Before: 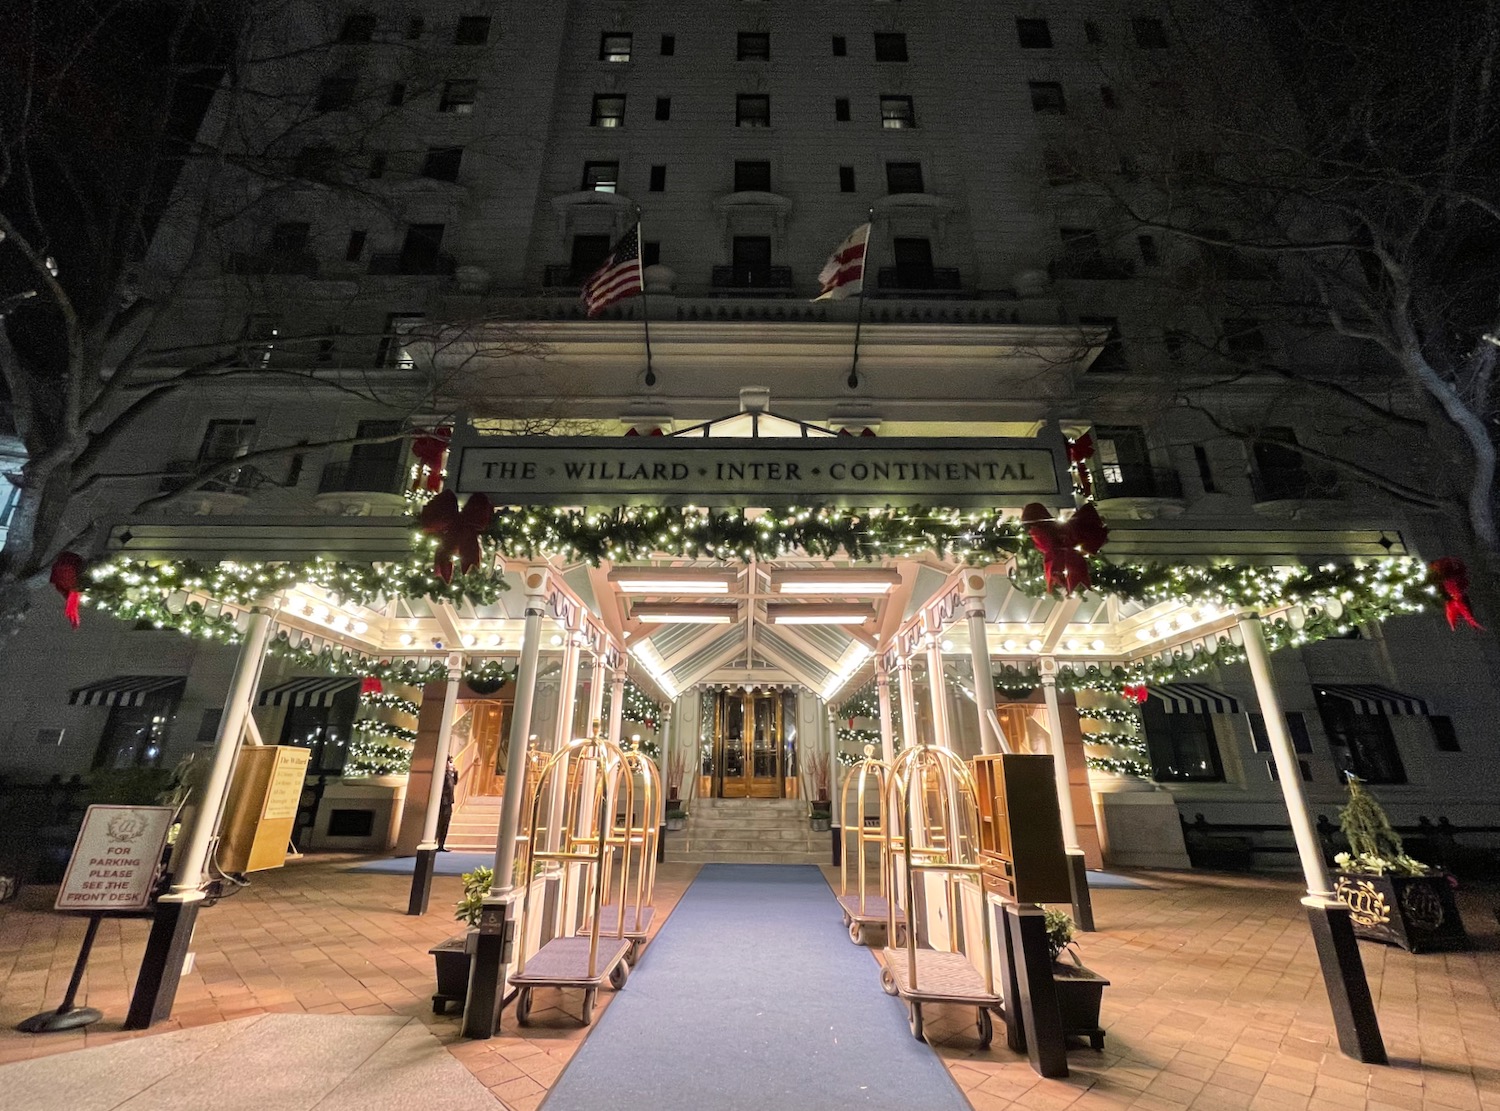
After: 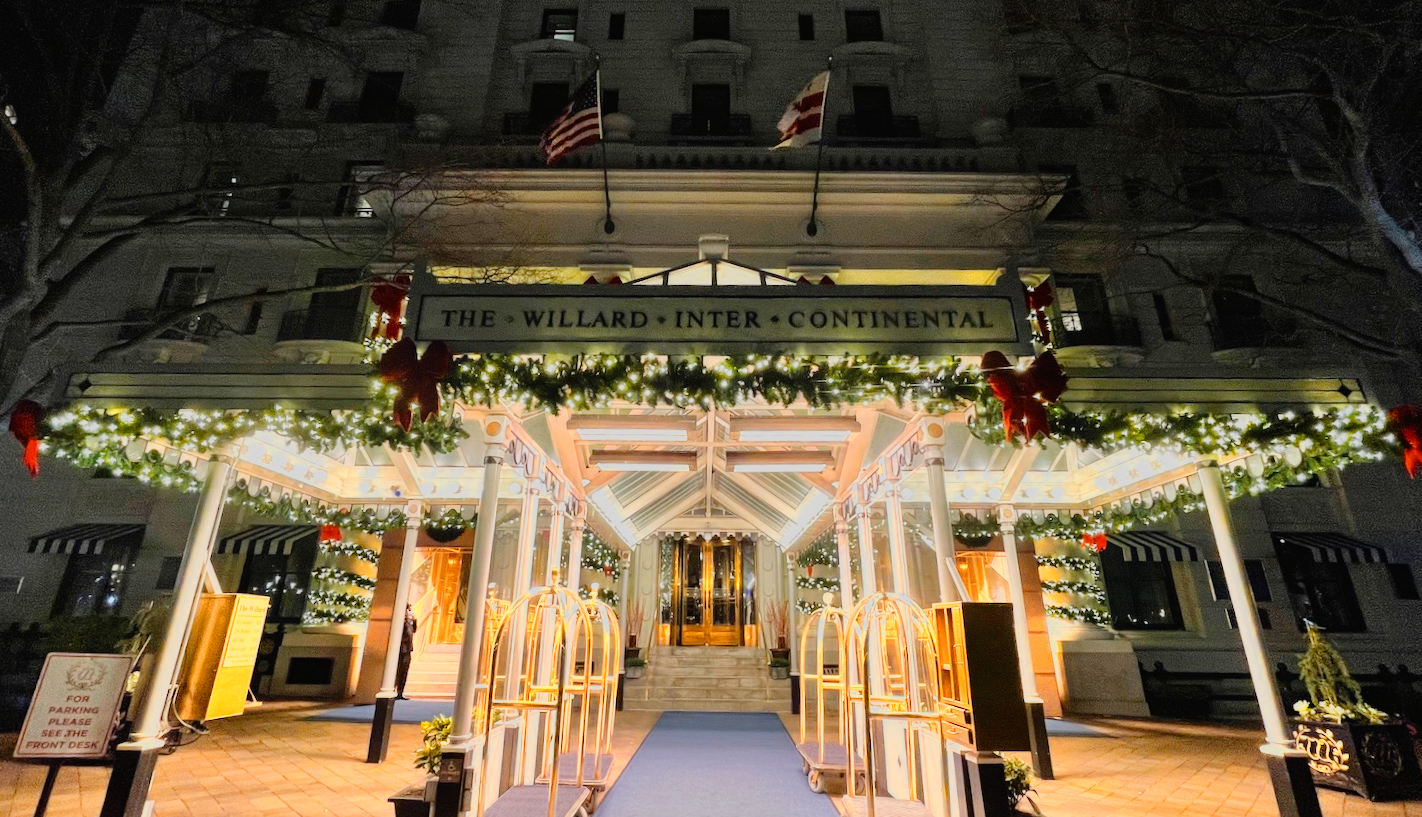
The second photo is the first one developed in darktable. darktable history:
filmic rgb: black relative exposure -7.74 EV, white relative exposure 4.37 EV, hardness 3.75, latitude 38.2%, contrast 0.97, highlights saturation mix 8.7%, shadows ↔ highlights balance 4.57%, add noise in highlights 0.001, preserve chrominance no, color science v3 (2019), use custom middle-gray values true, contrast in highlights soft
crop and rotate: left 2.792%, top 13.76%, right 2.401%, bottom 12.664%
color balance rgb: global offset › luminance 0.747%, linear chroma grading › global chroma 15.643%, perceptual saturation grading › global saturation 25.338%, global vibrance 20%
color zones: curves: ch0 [(0.018, 0.548) (0.197, 0.654) (0.425, 0.447) (0.605, 0.658) (0.732, 0.579)]; ch1 [(0.105, 0.531) (0.224, 0.531) (0.386, 0.39) (0.618, 0.456) (0.732, 0.456) (0.956, 0.421)]; ch2 [(0.039, 0.583) (0.215, 0.465) (0.399, 0.544) (0.465, 0.548) (0.614, 0.447) (0.724, 0.43) (0.882, 0.623) (0.956, 0.632)]
